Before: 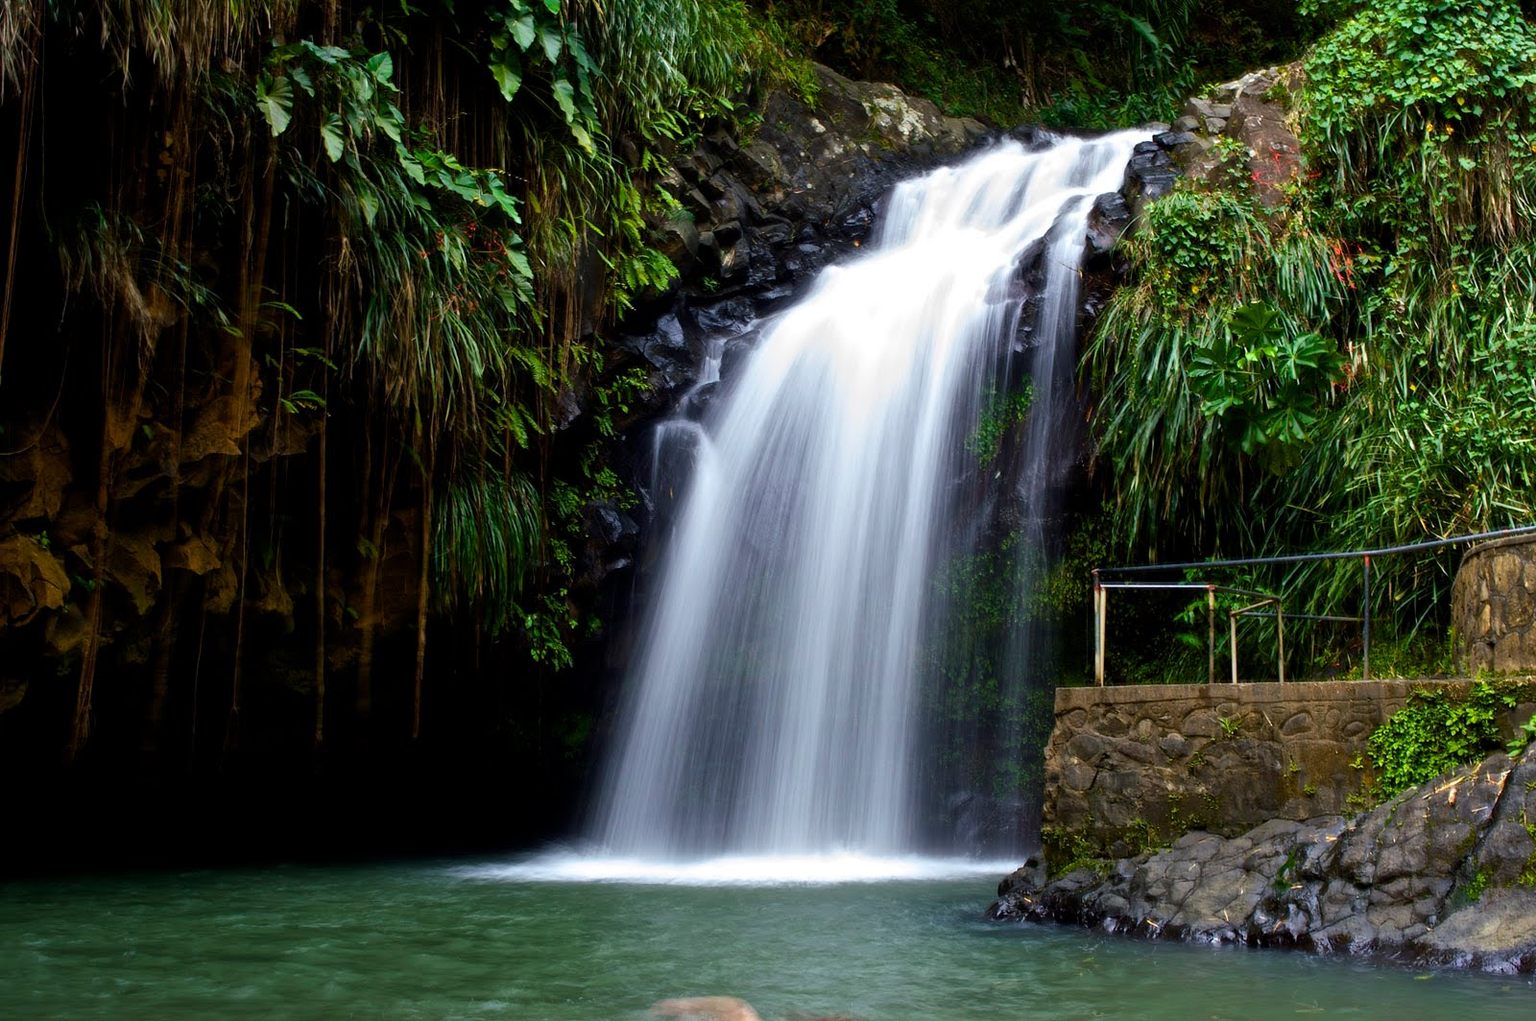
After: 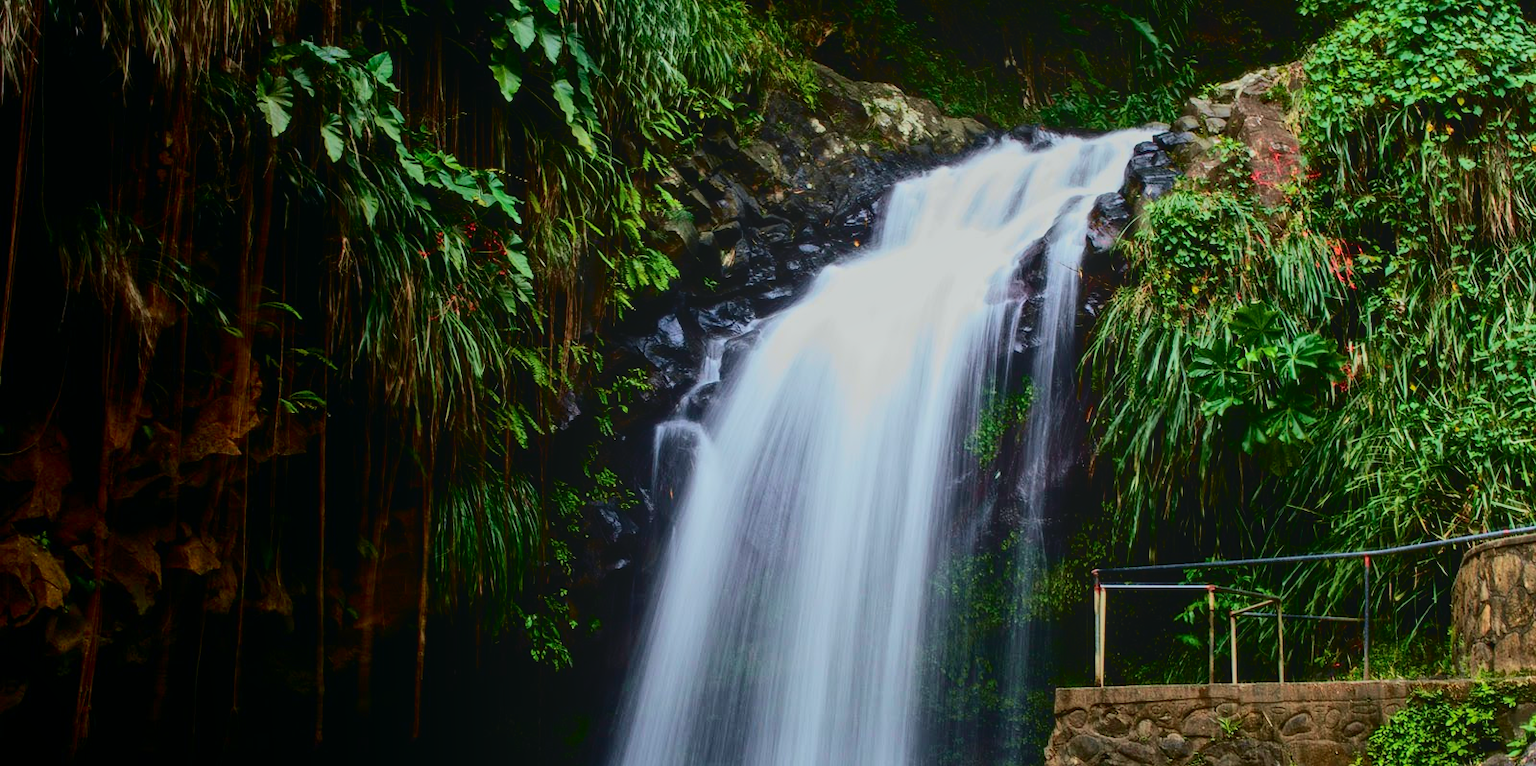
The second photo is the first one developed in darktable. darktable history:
local contrast: highlights 48%, shadows 0%, detail 100%
tone curve: curves: ch0 [(0, 0) (0.128, 0.068) (0.292, 0.274) (0.453, 0.507) (0.653, 0.717) (0.785, 0.817) (0.995, 0.917)]; ch1 [(0, 0) (0.384, 0.365) (0.463, 0.447) (0.486, 0.474) (0.503, 0.497) (0.52, 0.525) (0.559, 0.591) (0.583, 0.623) (0.672, 0.699) (0.766, 0.773) (1, 1)]; ch2 [(0, 0) (0.374, 0.344) (0.446, 0.443) (0.501, 0.5) (0.527, 0.549) (0.565, 0.582) (0.624, 0.632) (1, 1)], color space Lab, independent channels, preserve colors none
crop: bottom 24.967%
